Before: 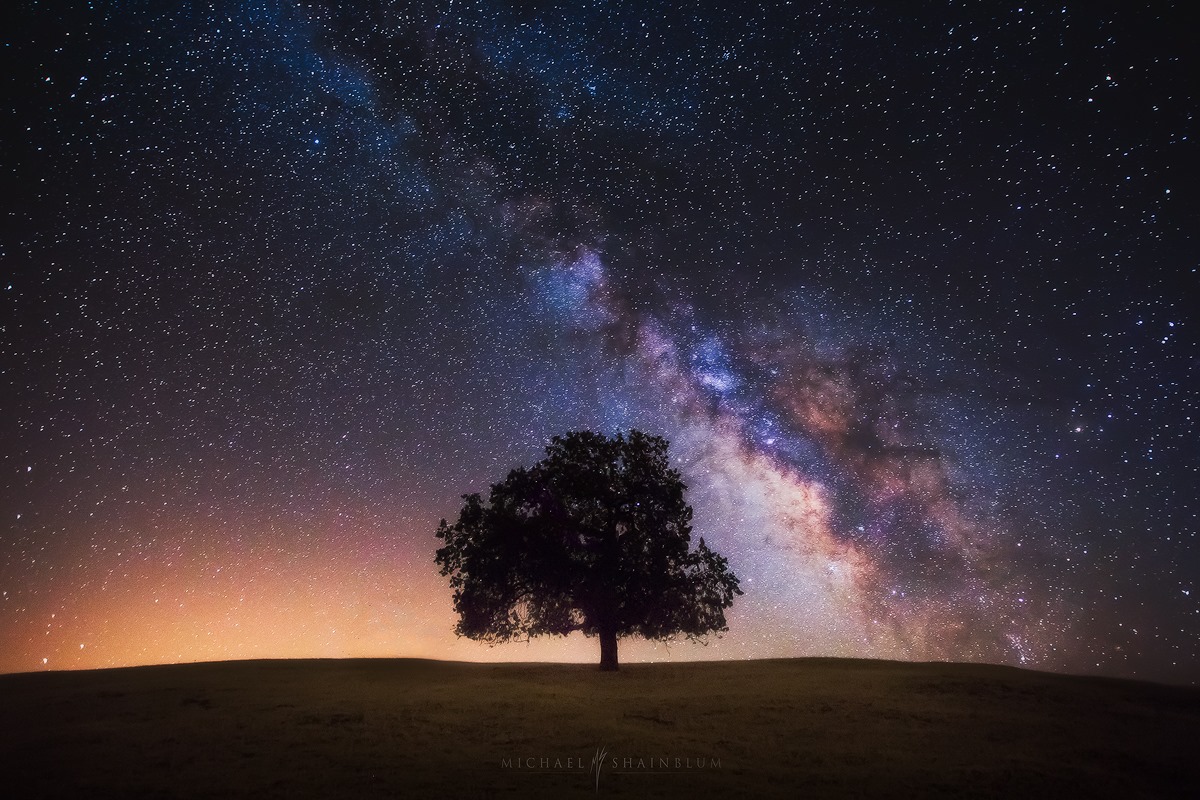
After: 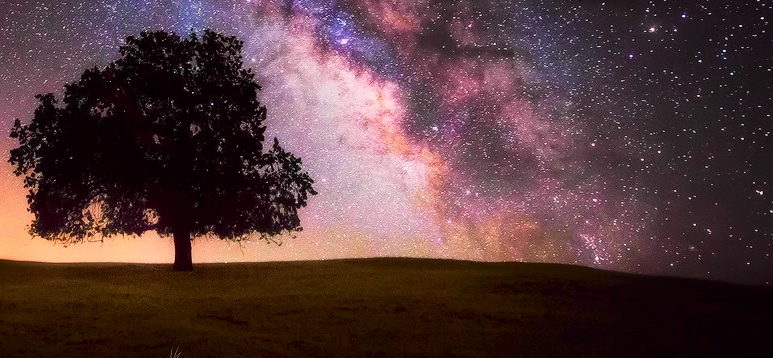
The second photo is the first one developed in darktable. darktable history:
crop and rotate: left 35.509%, top 50.238%, bottom 4.934%
tone curve: curves: ch0 [(0, 0) (0.062, 0.023) (0.168, 0.142) (0.359, 0.419) (0.469, 0.544) (0.634, 0.722) (0.839, 0.909) (0.998, 0.978)]; ch1 [(0, 0) (0.437, 0.408) (0.472, 0.47) (0.502, 0.504) (0.527, 0.546) (0.568, 0.619) (0.608, 0.665) (0.669, 0.748) (0.859, 0.899) (1, 1)]; ch2 [(0, 0) (0.33, 0.301) (0.421, 0.443) (0.473, 0.498) (0.509, 0.5) (0.535, 0.564) (0.575, 0.625) (0.608, 0.667) (1, 1)], color space Lab, independent channels, preserve colors none
